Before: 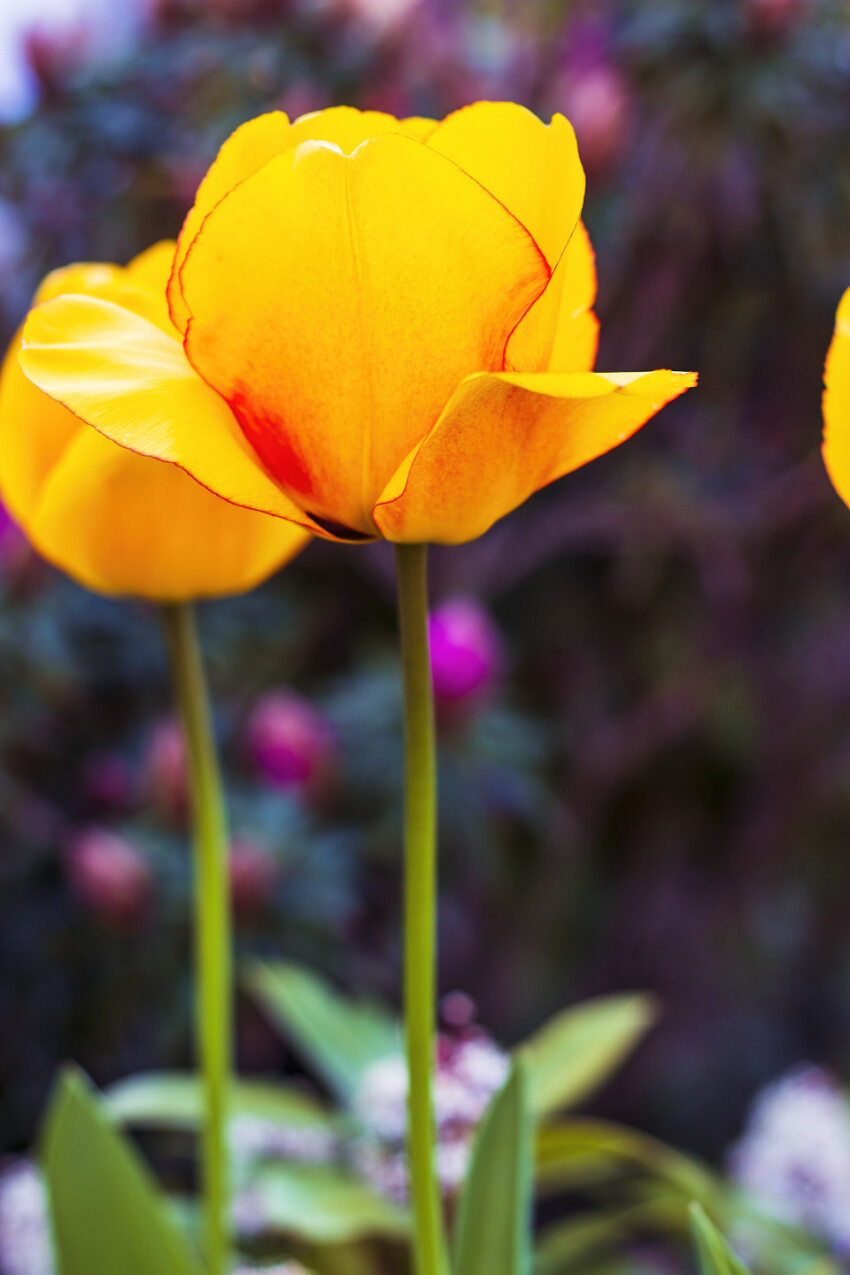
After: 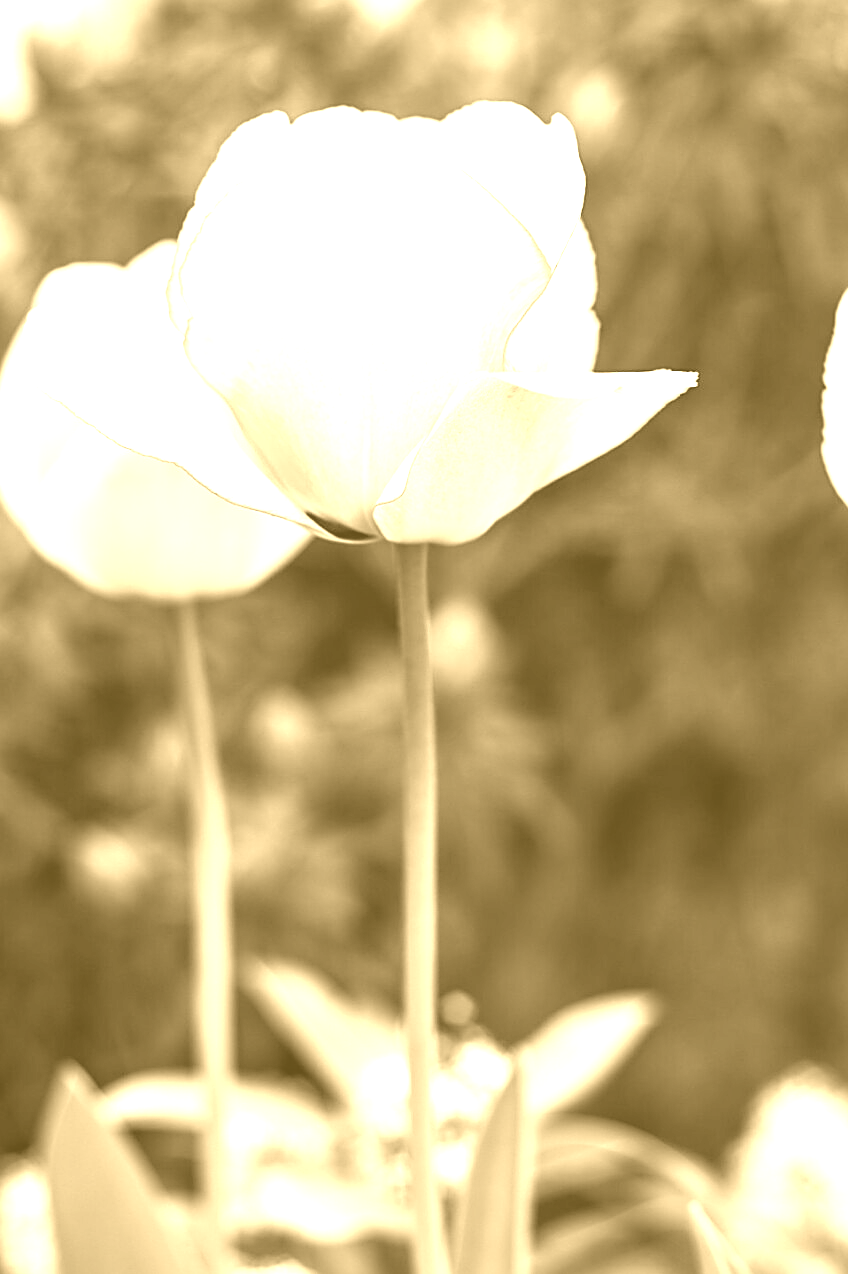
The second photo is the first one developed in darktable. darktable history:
contrast brightness saturation: contrast -0.1, saturation -0.1
crop and rotate: left 0.126%
exposure: exposure 0.785 EV, compensate highlight preservation false
sharpen: on, module defaults
colorize: hue 36°, source mix 100%
